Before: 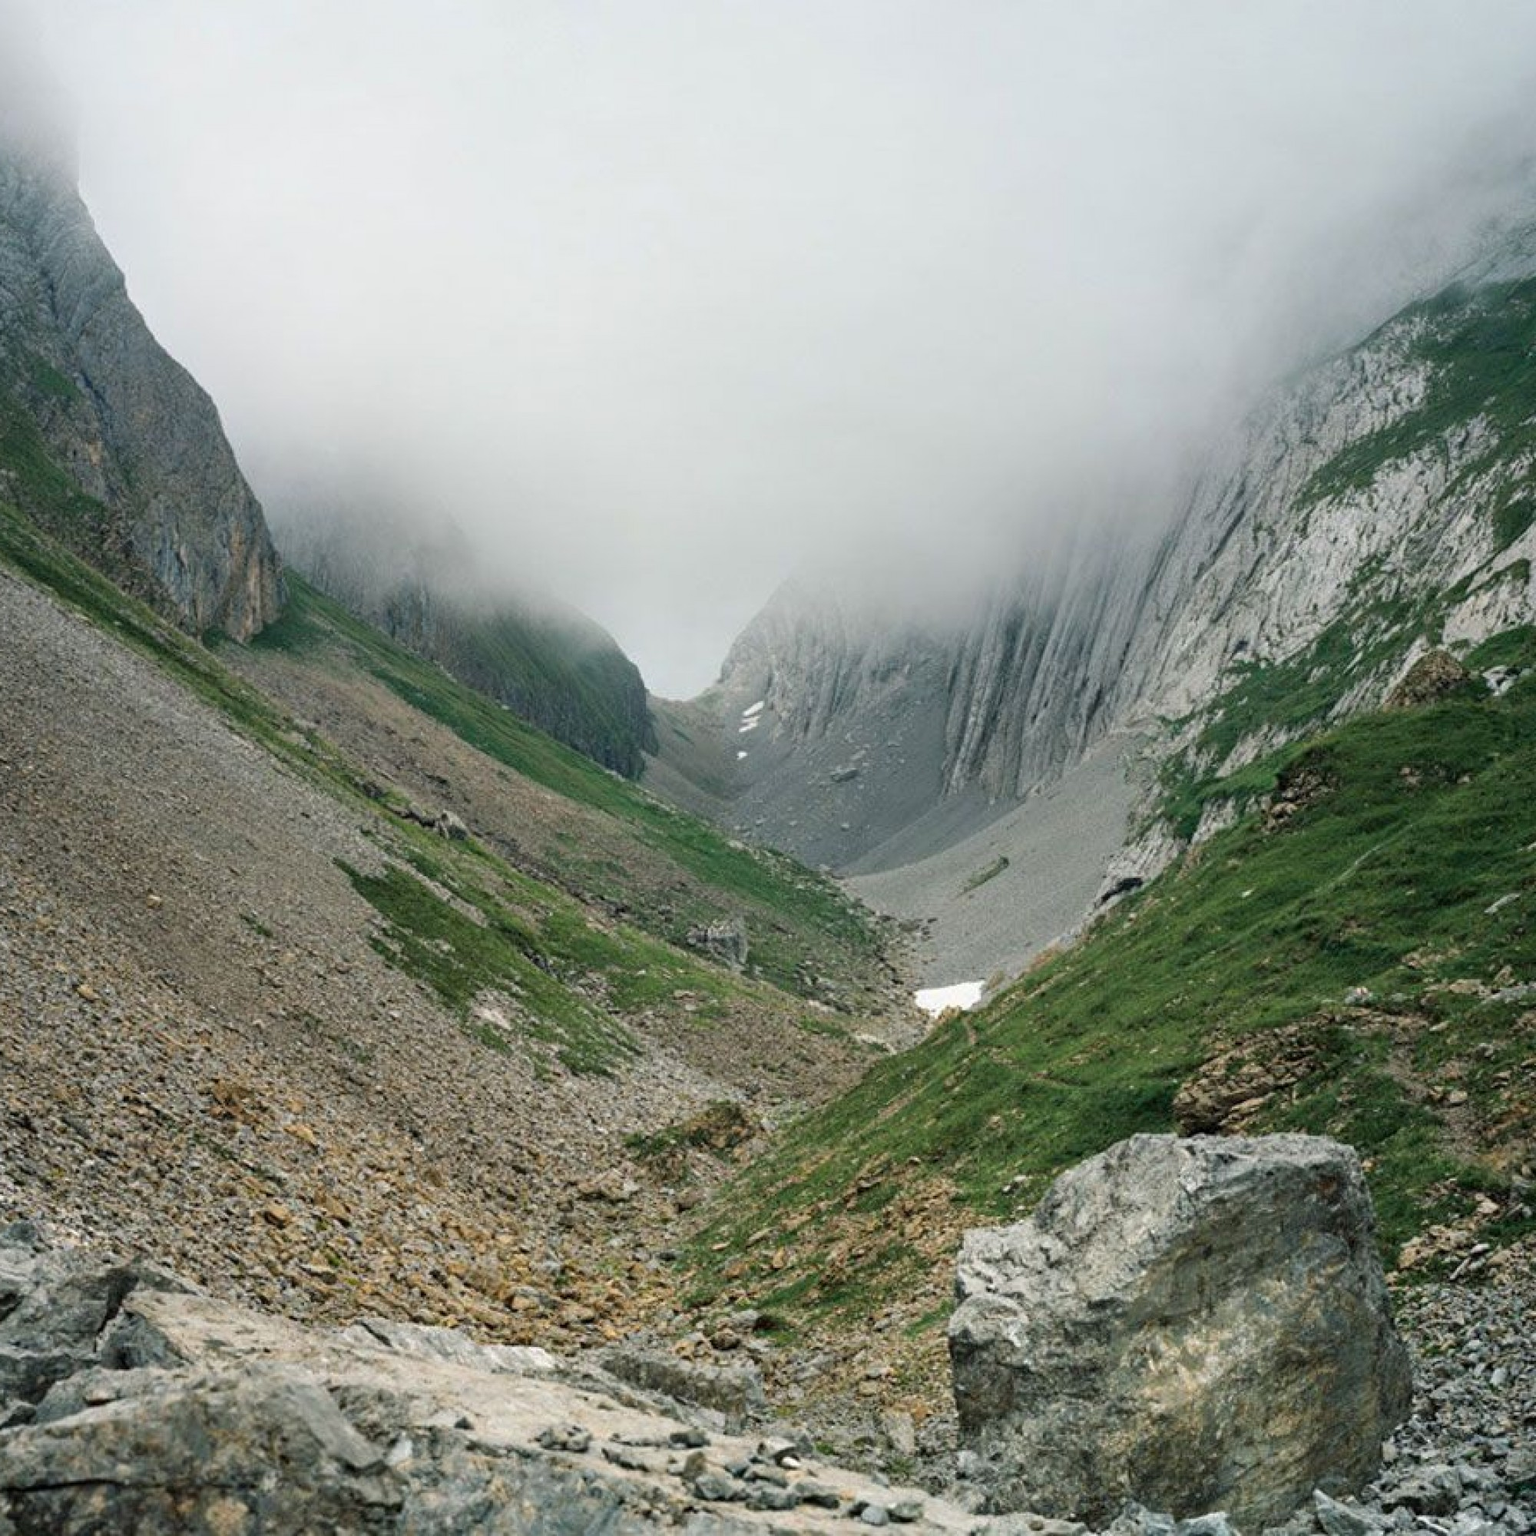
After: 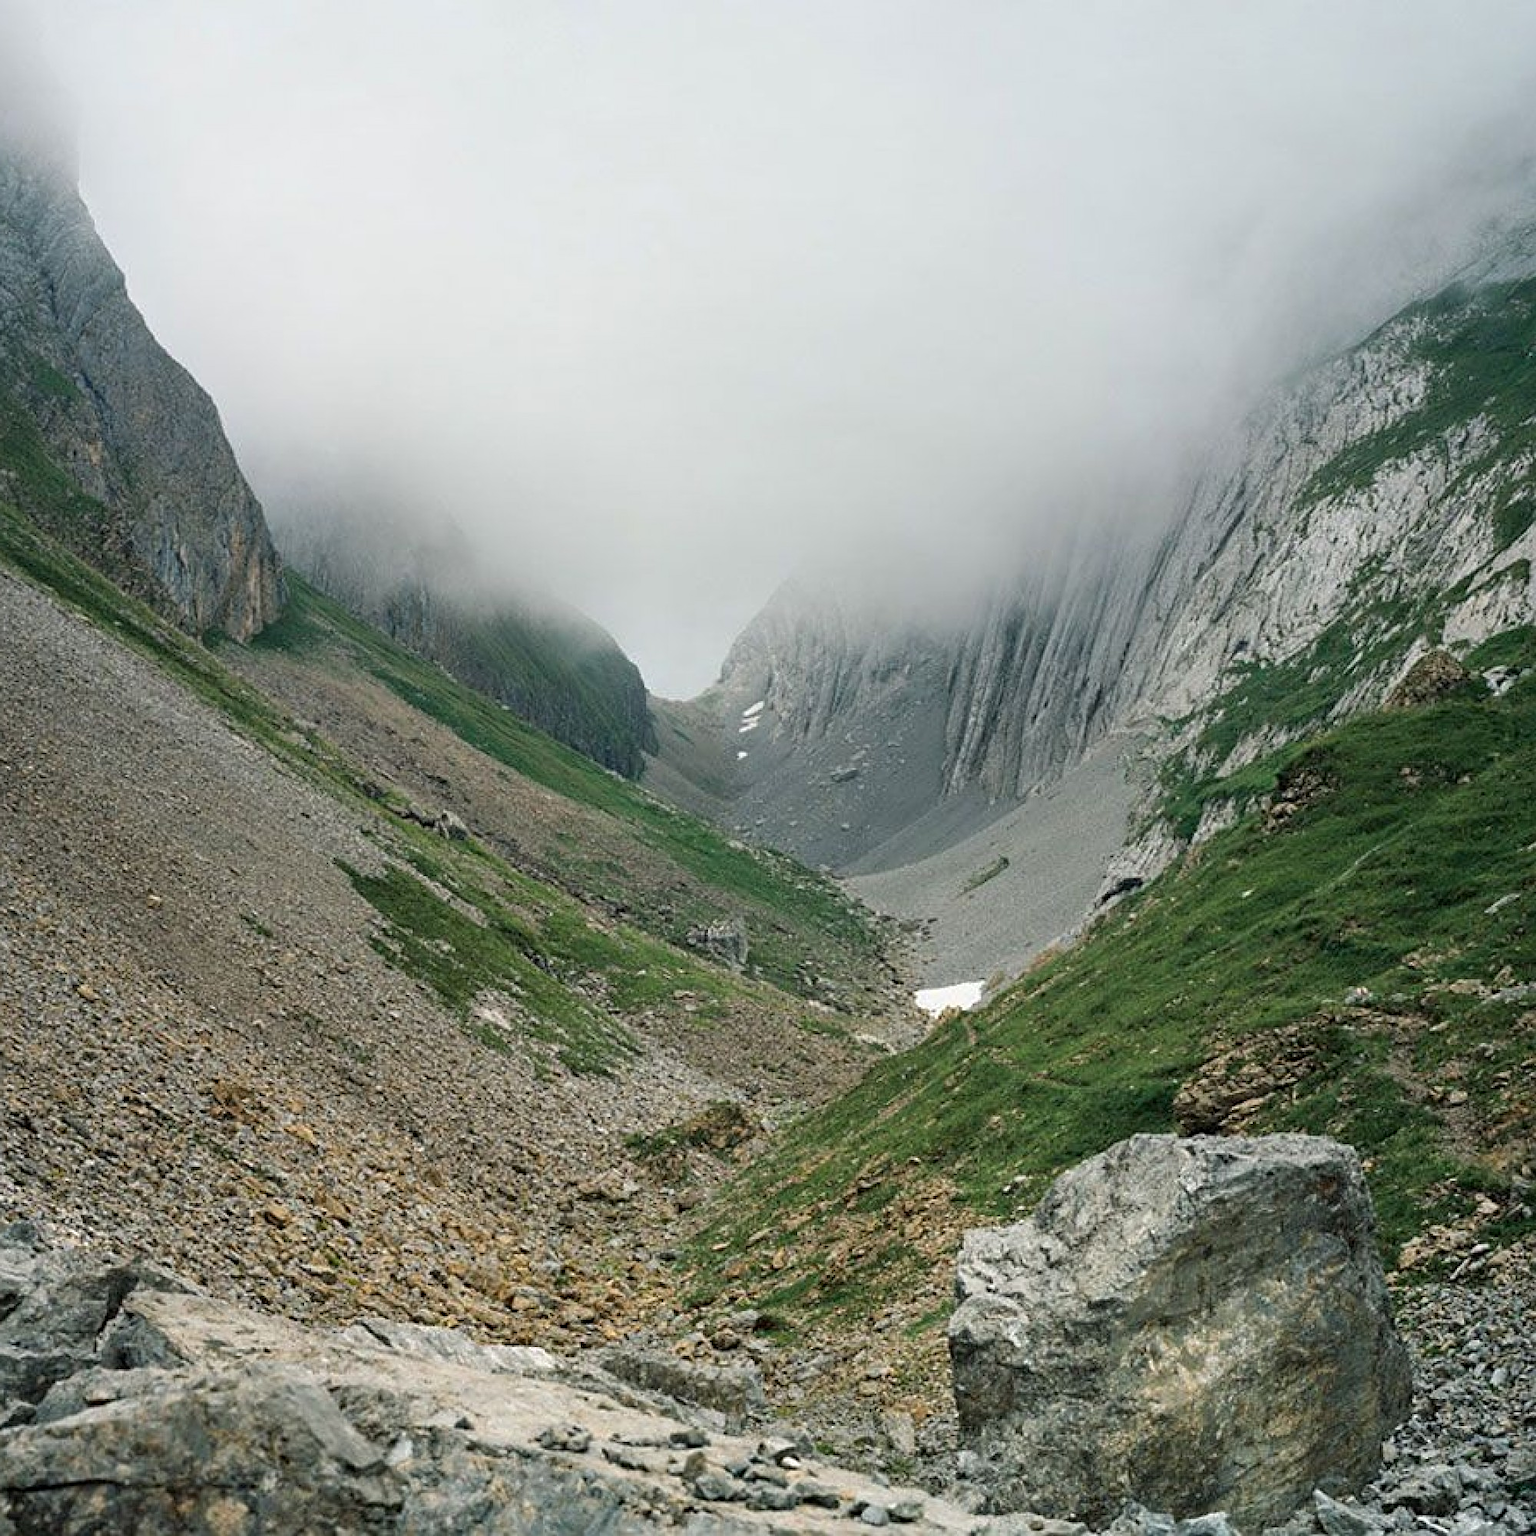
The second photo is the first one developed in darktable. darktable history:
exposure: exposure -0.013 EV, compensate highlight preservation false
sharpen: on, module defaults
